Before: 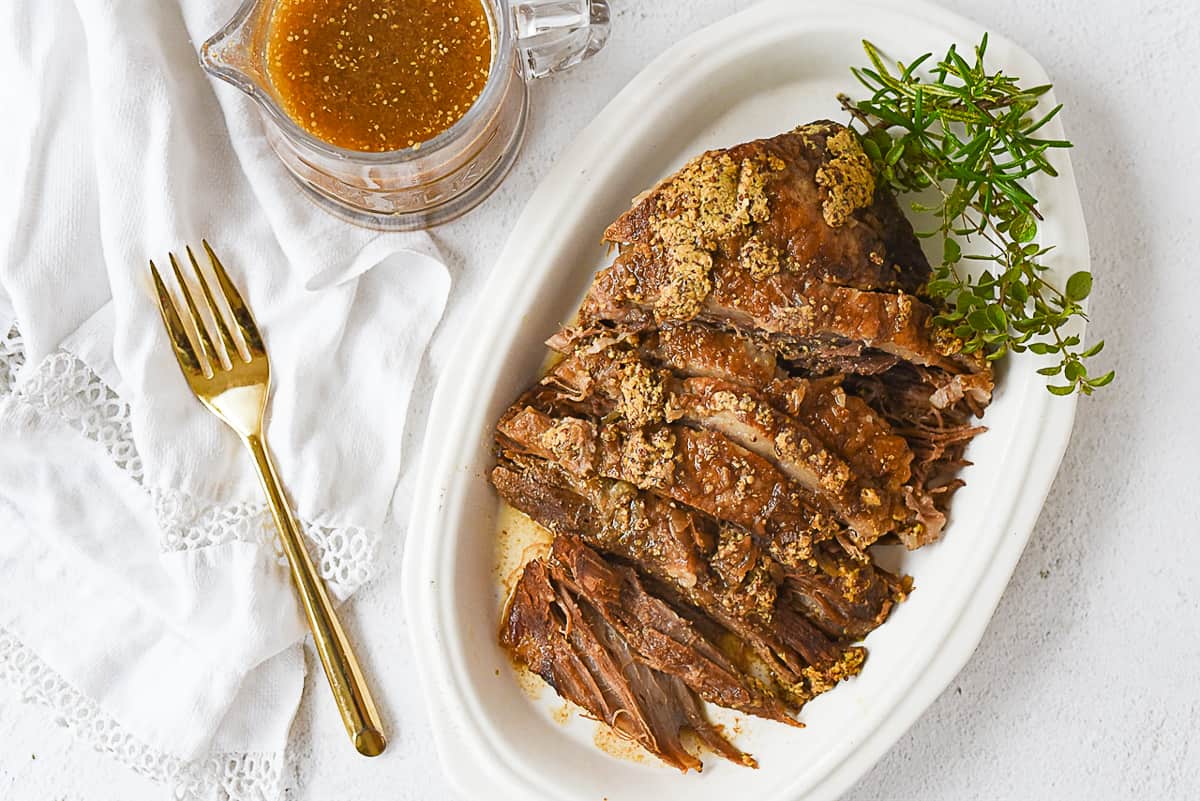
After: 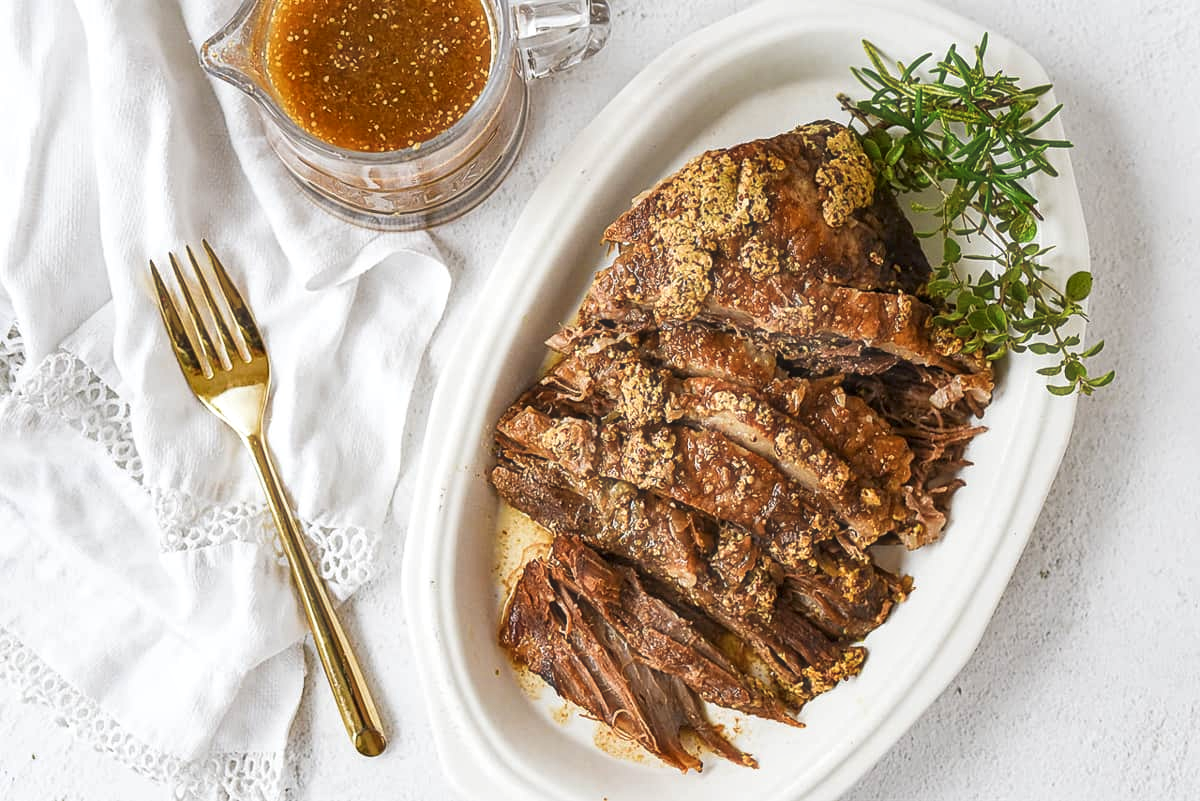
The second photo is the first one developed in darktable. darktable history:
local contrast: detail 130%
haze removal: strength -0.078, distance 0.355, adaptive false
